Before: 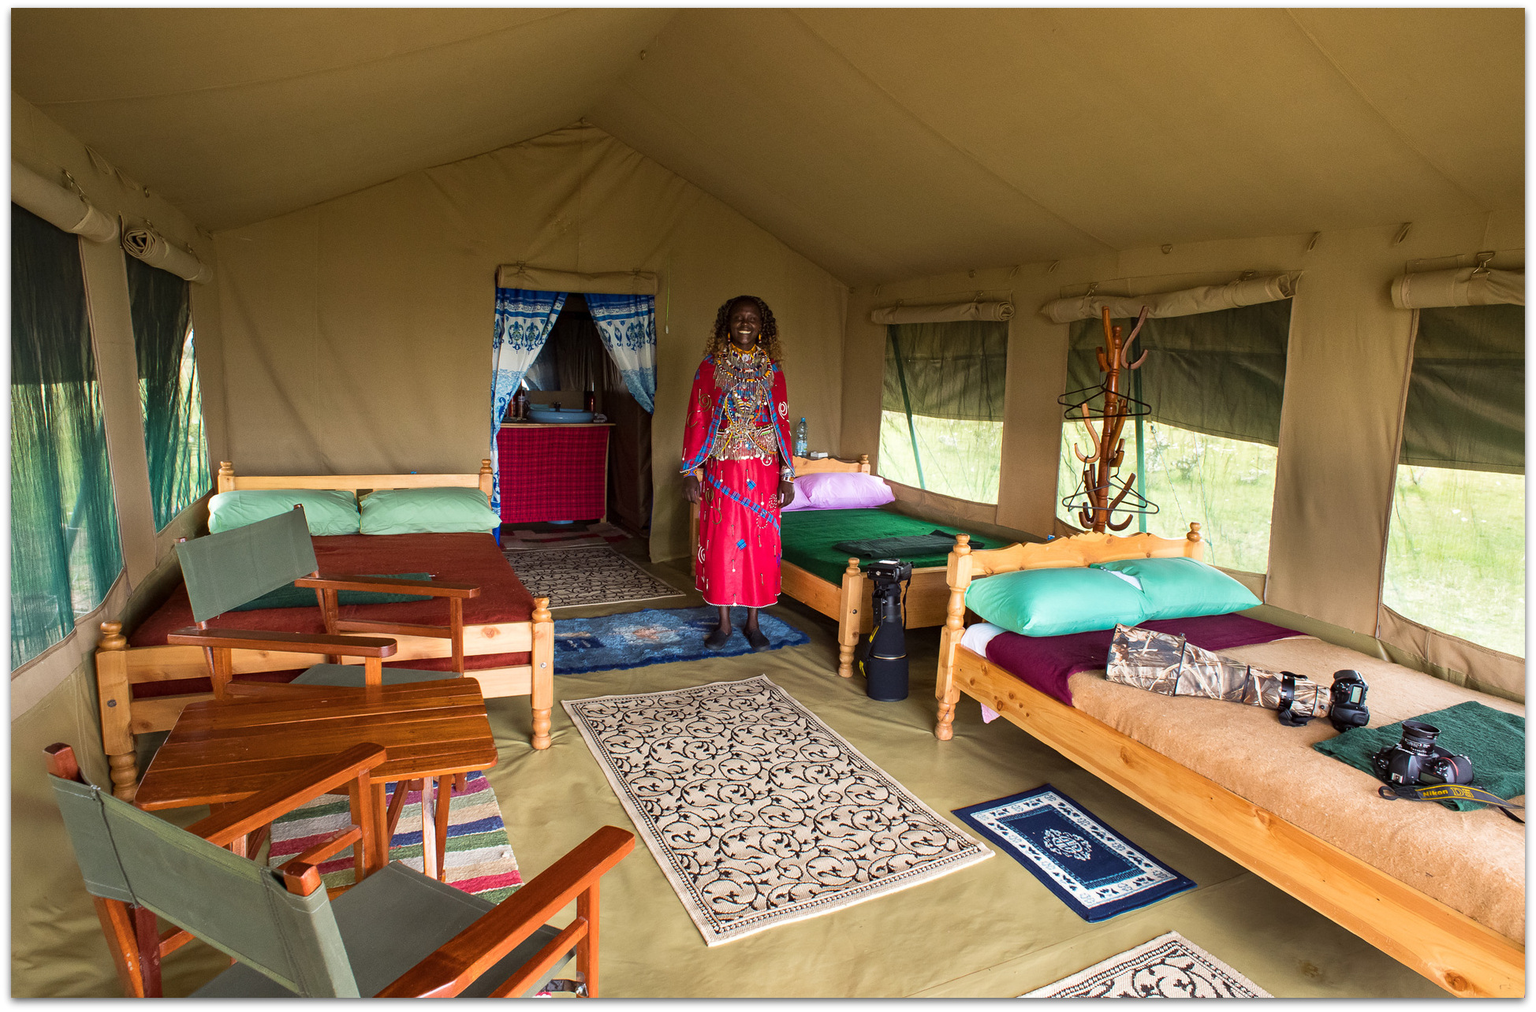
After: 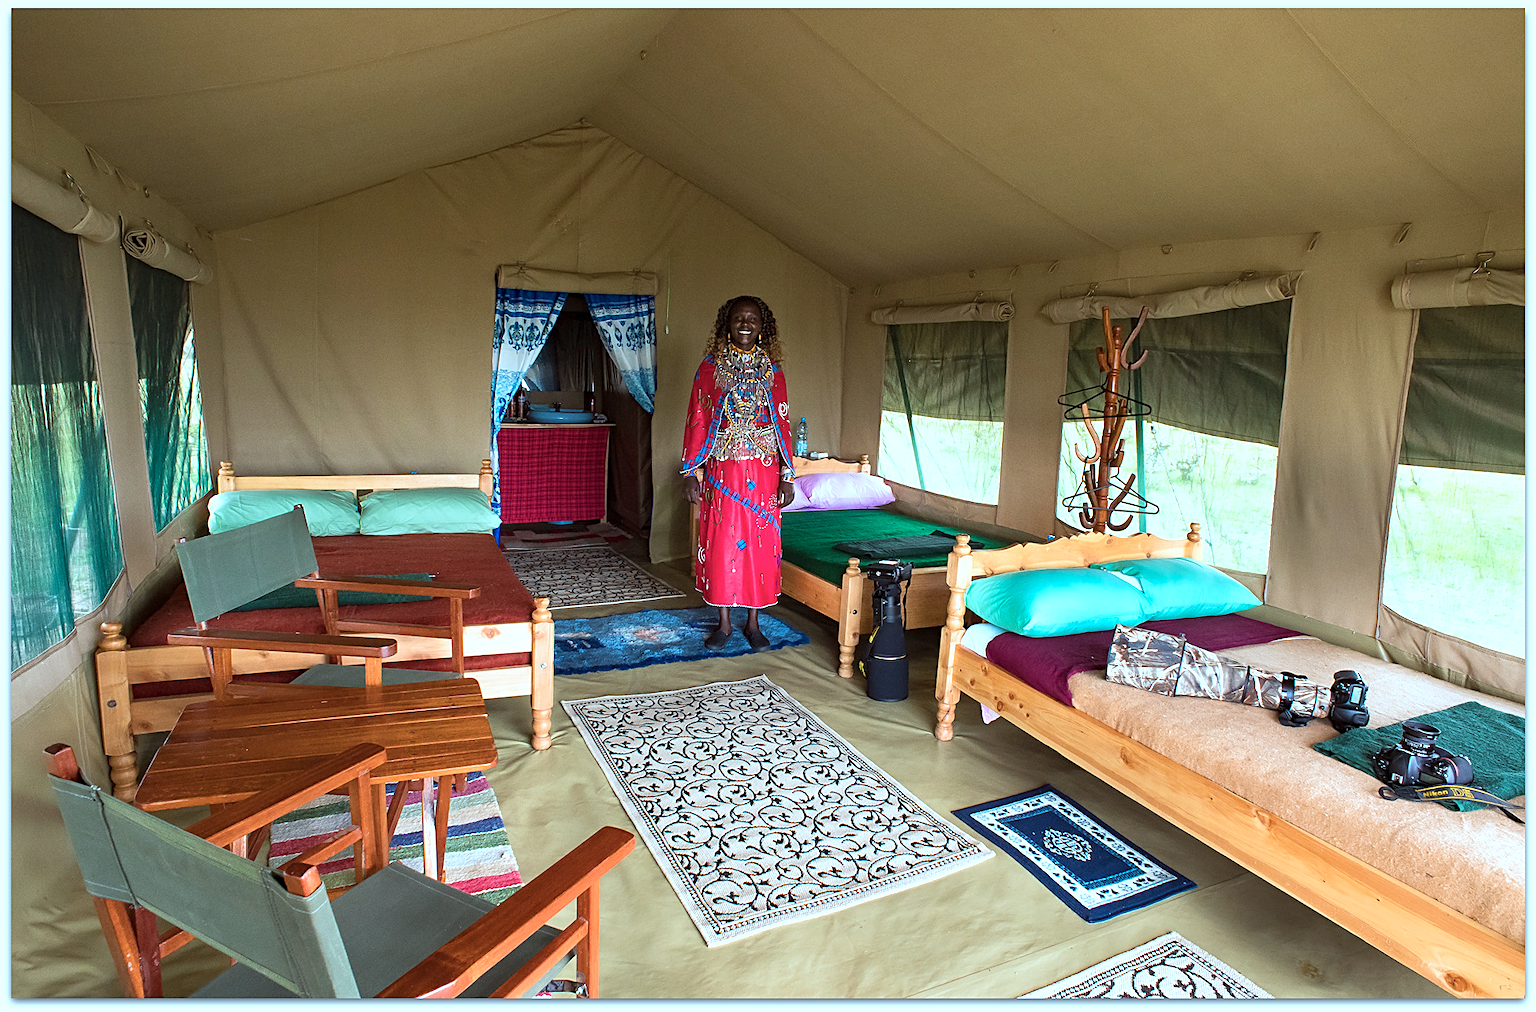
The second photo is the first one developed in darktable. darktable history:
sharpen: on, module defaults
exposure: exposure 0.299 EV, compensate exposure bias true, compensate highlight preservation false
color correction: highlights a* -10.41, highlights b* -19.38
